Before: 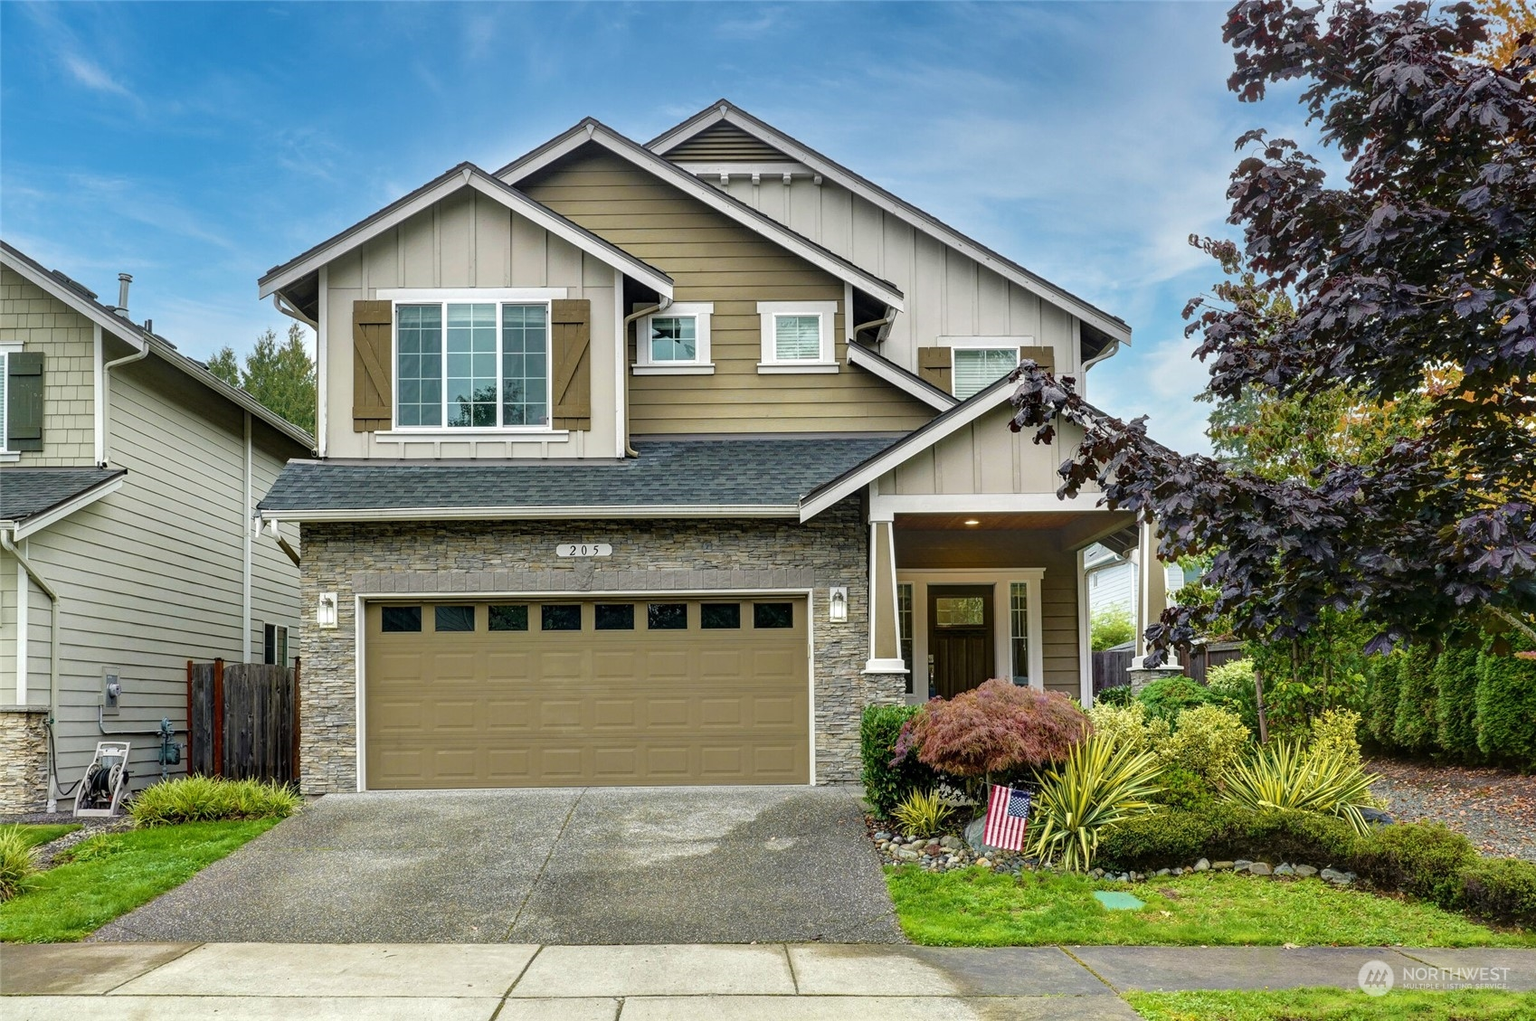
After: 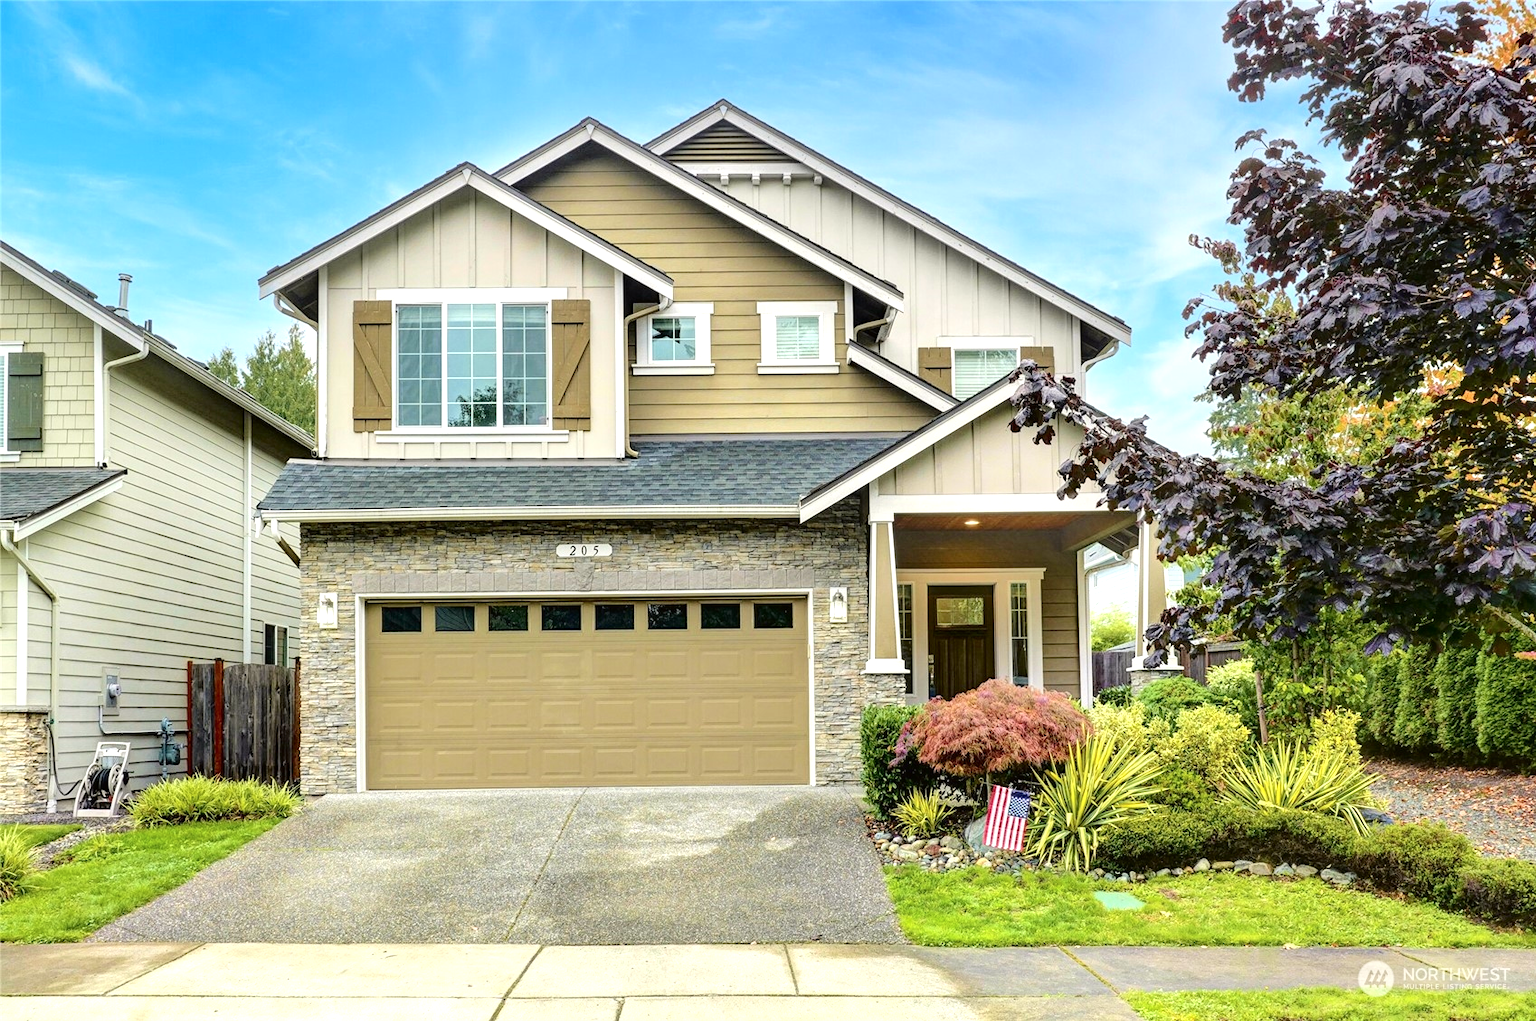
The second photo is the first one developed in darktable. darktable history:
exposure: exposure 0.6 EV, compensate highlight preservation false
tone equalizer: on, module defaults
tone curve: curves: ch0 [(0, 0.01) (0.052, 0.045) (0.136, 0.133) (0.29, 0.332) (0.453, 0.531) (0.676, 0.751) (0.89, 0.919) (1, 1)]; ch1 [(0, 0) (0.094, 0.081) (0.285, 0.299) (0.385, 0.403) (0.446, 0.443) (0.495, 0.496) (0.544, 0.552) (0.589, 0.612) (0.722, 0.728) (1, 1)]; ch2 [(0, 0) (0.257, 0.217) (0.43, 0.421) (0.498, 0.507) (0.531, 0.544) (0.56, 0.579) (0.625, 0.642) (1, 1)], color space Lab, independent channels, preserve colors none
